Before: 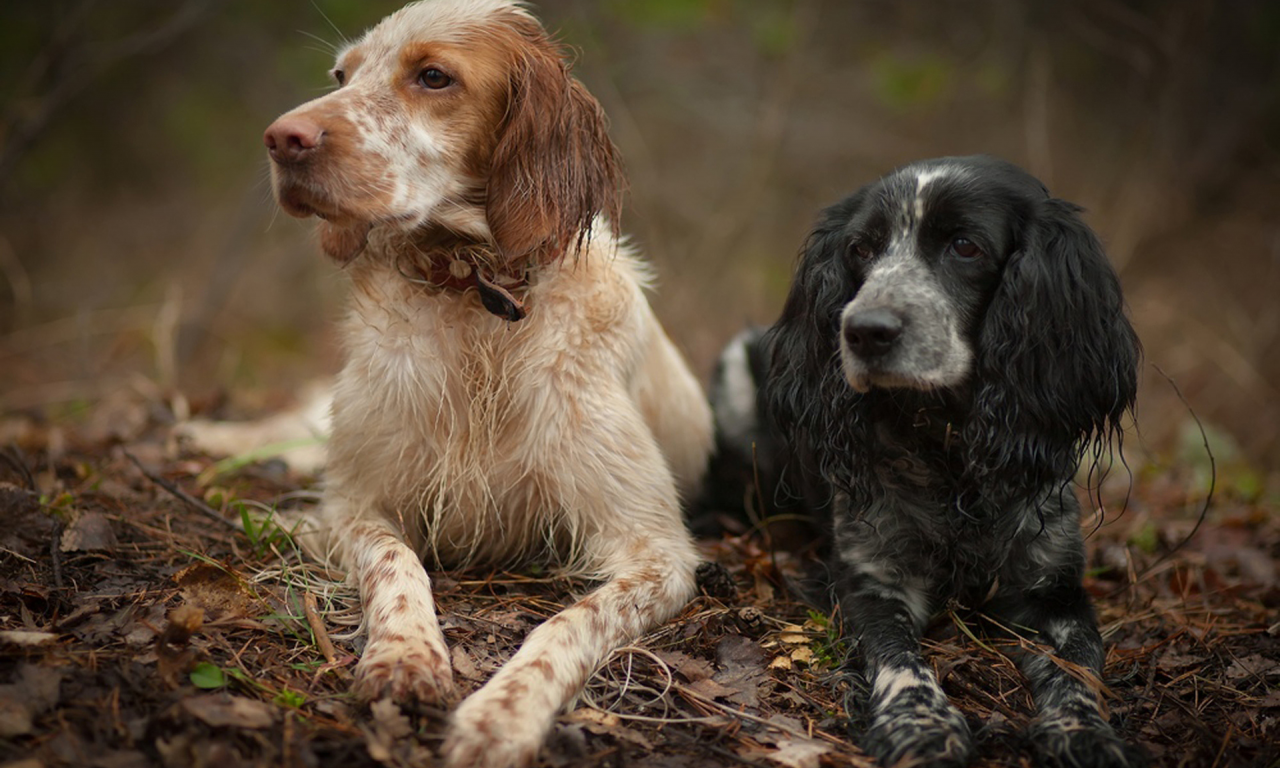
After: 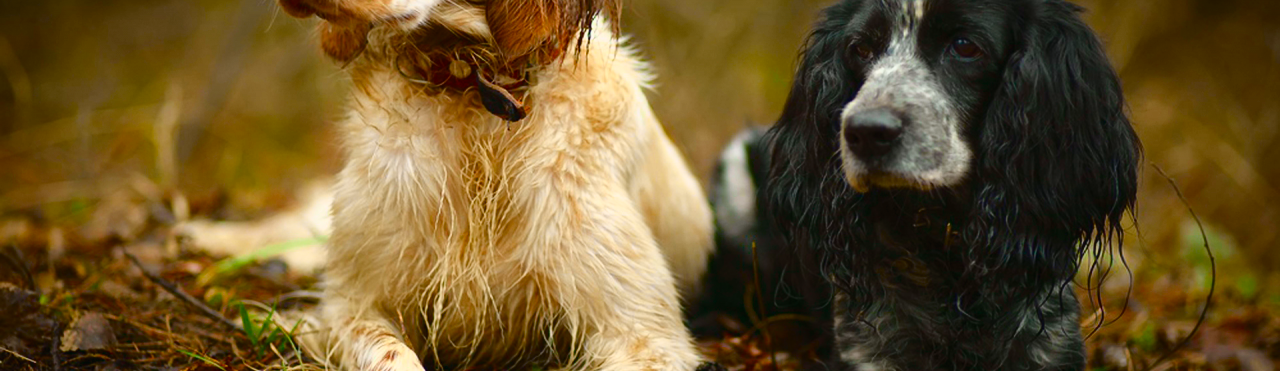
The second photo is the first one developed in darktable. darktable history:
crop and rotate: top 26.056%, bottom 25.543%
color balance rgb: perceptual saturation grading › global saturation 35%, perceptual saturation grading › highlights -30%, perceptual saturation grading › shadows 35%, perceptual brilliance grading › global brilliance 3%, perceptual brilliance grading › highlights -3%, perceptual brilliance grading › shadows 3%
tone curve: curves: ch0 [(0, 0.018) (0.162, 0.128) (0.434, 0.478) (0.667, 0.785) (0.819, 0.943) (1, 0.991)]; ch1 [(0, 0) (0.402, 0.36) (0.476, 0.449) (0.506, 0.505) (0.523, 0.518) (0.582, 0.586) (0.641, 0.668) (0.7, 0.741) (1, 1)]; ch2 [(0, 0) (0.416, 0.403) (0.483, 0.472) (0.503, 0.505) (0.521, 0.519) (0.547, 0.561) (0.597, 0.643) (0.699, 0.759) (0.997, 0.858)], color space Lab, independent channels
